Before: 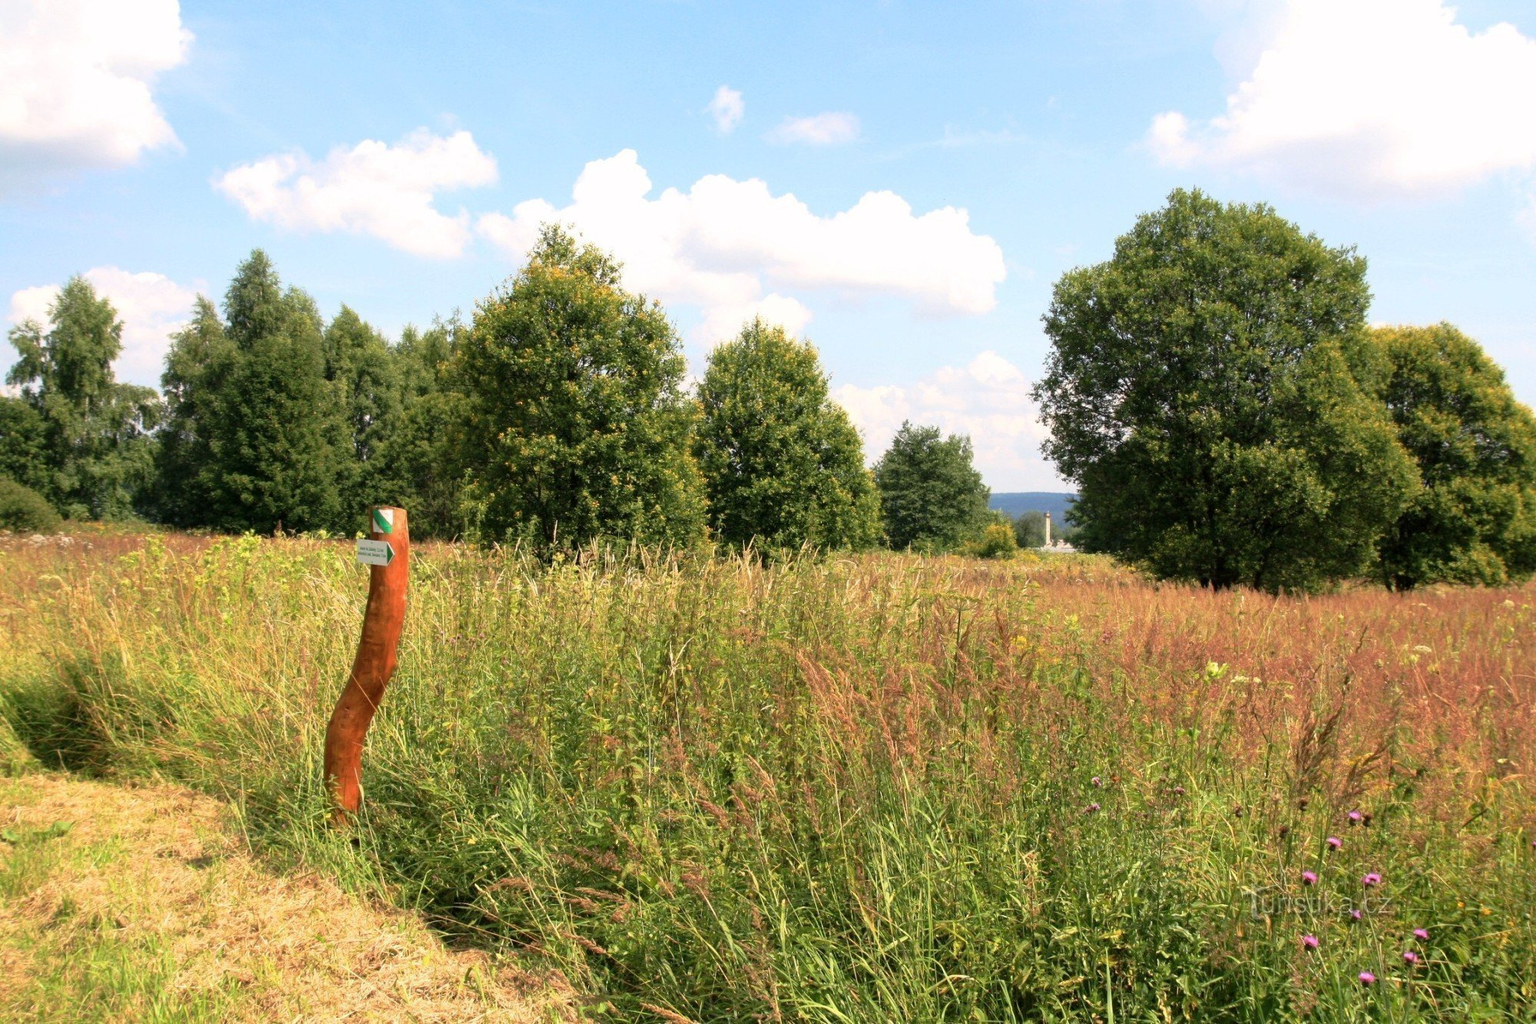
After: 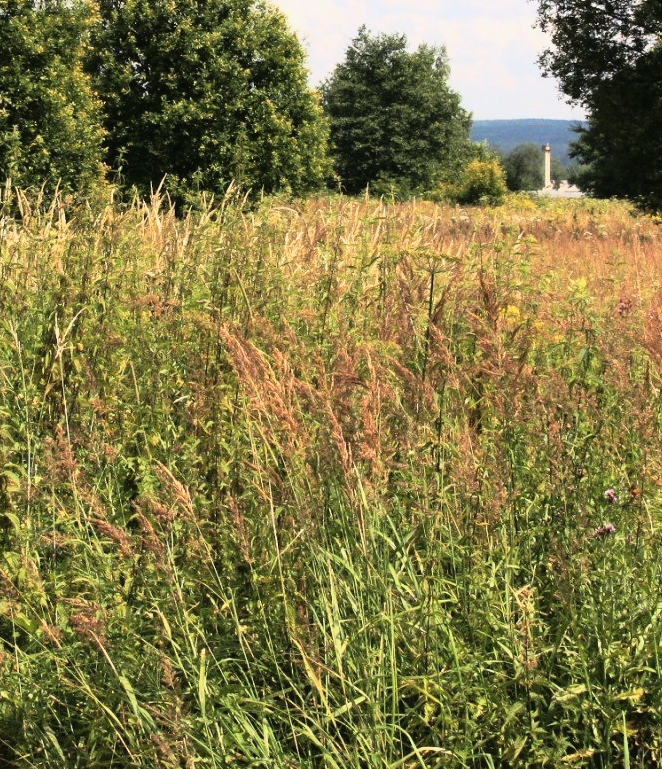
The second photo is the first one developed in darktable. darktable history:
contrast brightness saturation: contrast -0.08, brightness -0.04, saturation -0.11
crop: left 40.878%, top 39.176%, right 25.993%, bottom 3.081%
tone curve: curves: ch0 [(0, 0) (0.195, 0.109) (0.751, 0.848) (1, 1)], color space Lab, linked channels, preserve colors none
